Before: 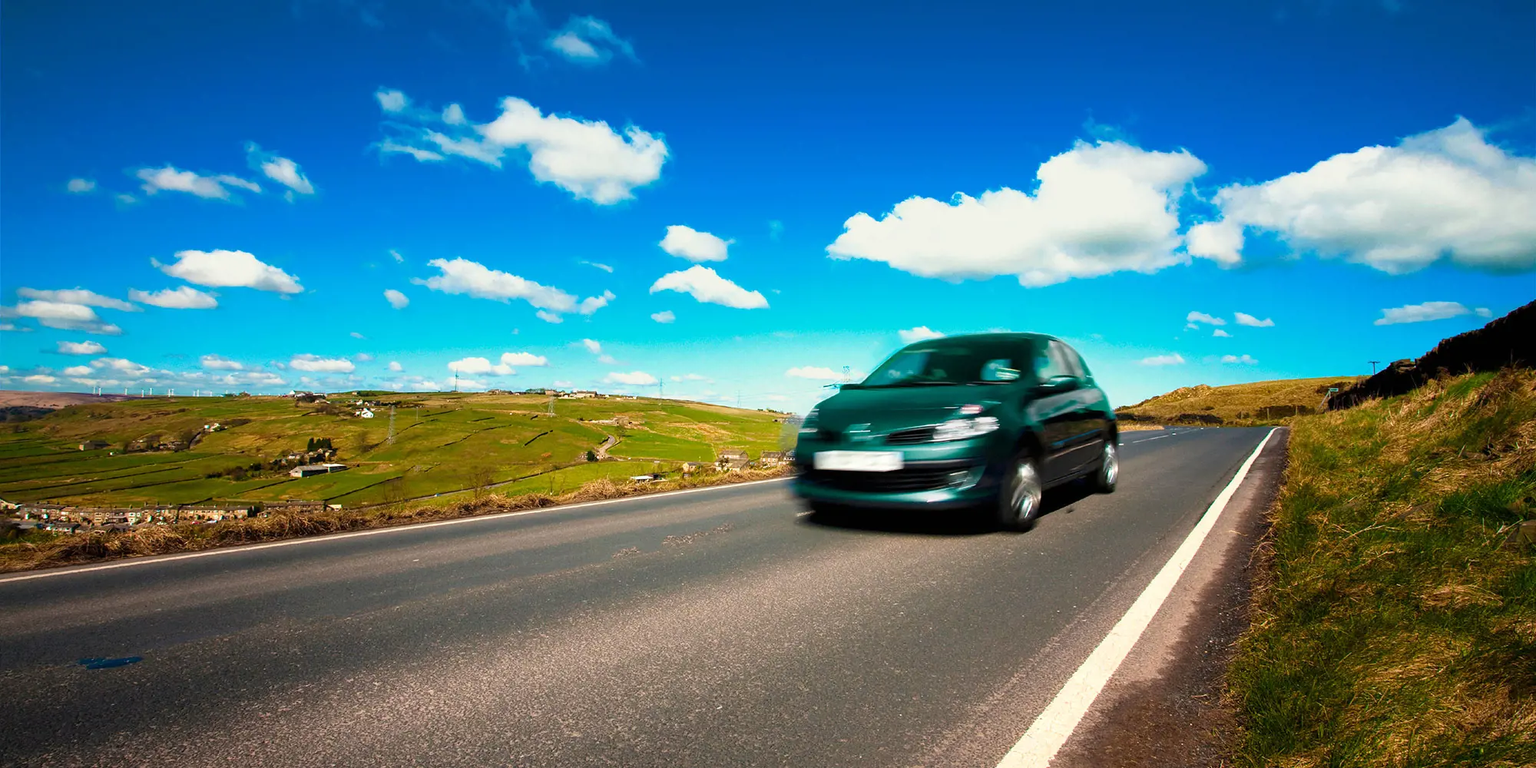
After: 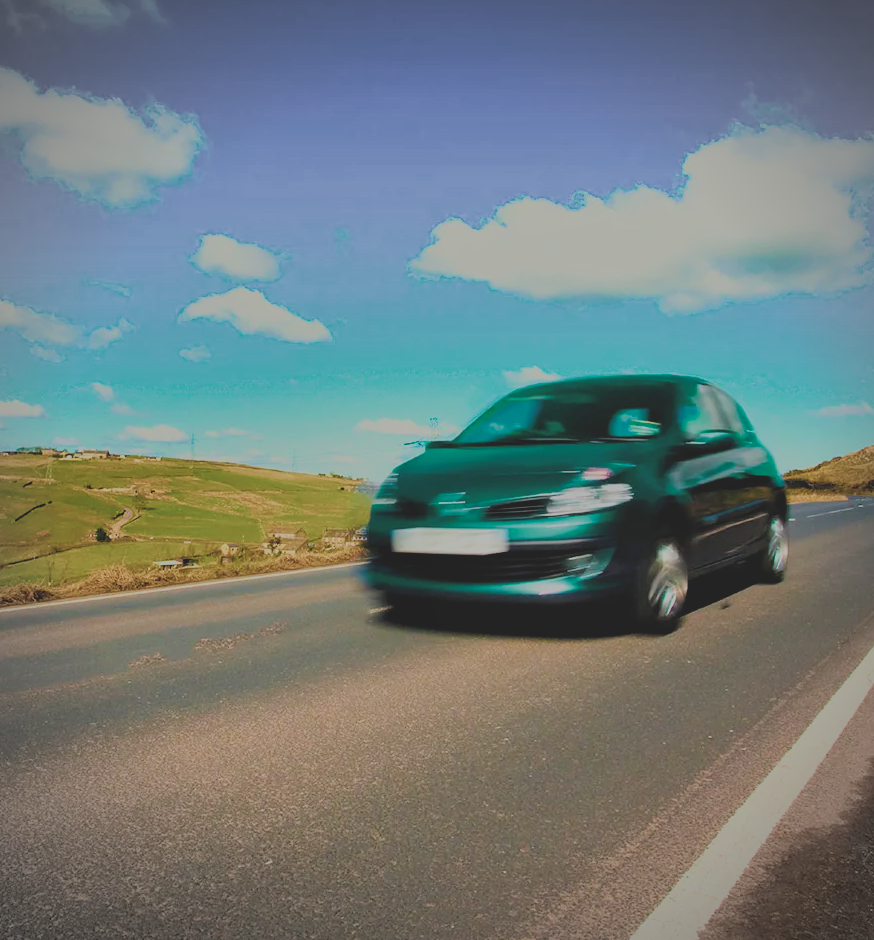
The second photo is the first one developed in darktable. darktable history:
contrast brightness saturation: contrast -0.264, saturation -0.443
crop: left 33.427%, top 5.932%, right 22.828%
velvia: on, module defaults
filmic rgb: black relative exposure -7.65 EV, white relative exposure 4.56 EV, hardness 3.61, color science v5 (2021), contrast in shadows safe, contrast in highlights safe
vignetting: saturation -0.655, unbound false
shadows and highlights: low approximation 0.01, soften with gaussian
color balance rgb: power › hue 71.36°, linear chroma grading › shadows -29.811%, linear chroma grading › global chroma 34.606%, perceptual saturation grading › global saturation 36.874%, global vibrance 20%
